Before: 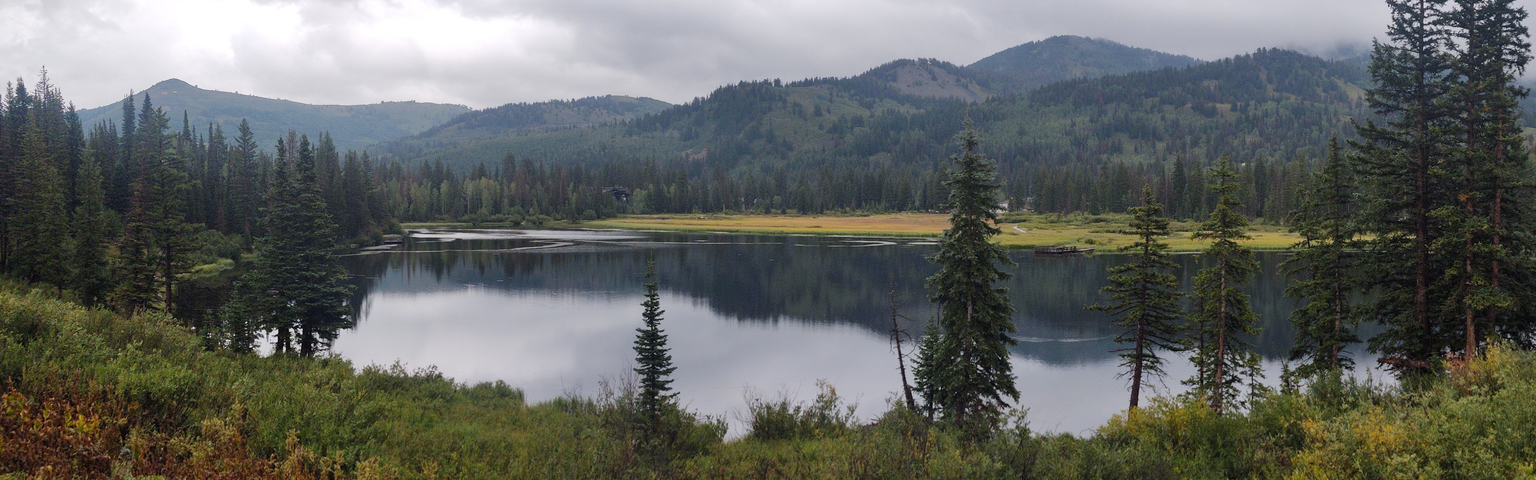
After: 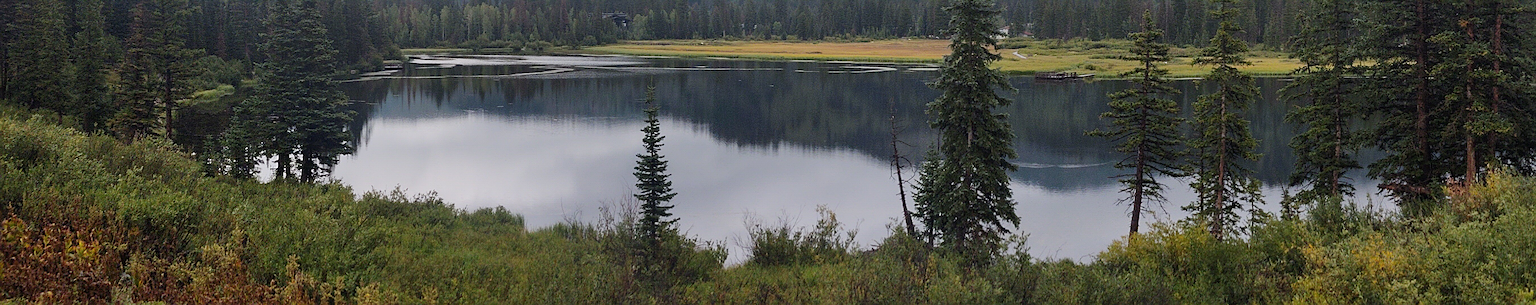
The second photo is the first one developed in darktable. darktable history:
crop and rotate: top 36.435%
sharpen: on, module defaults
